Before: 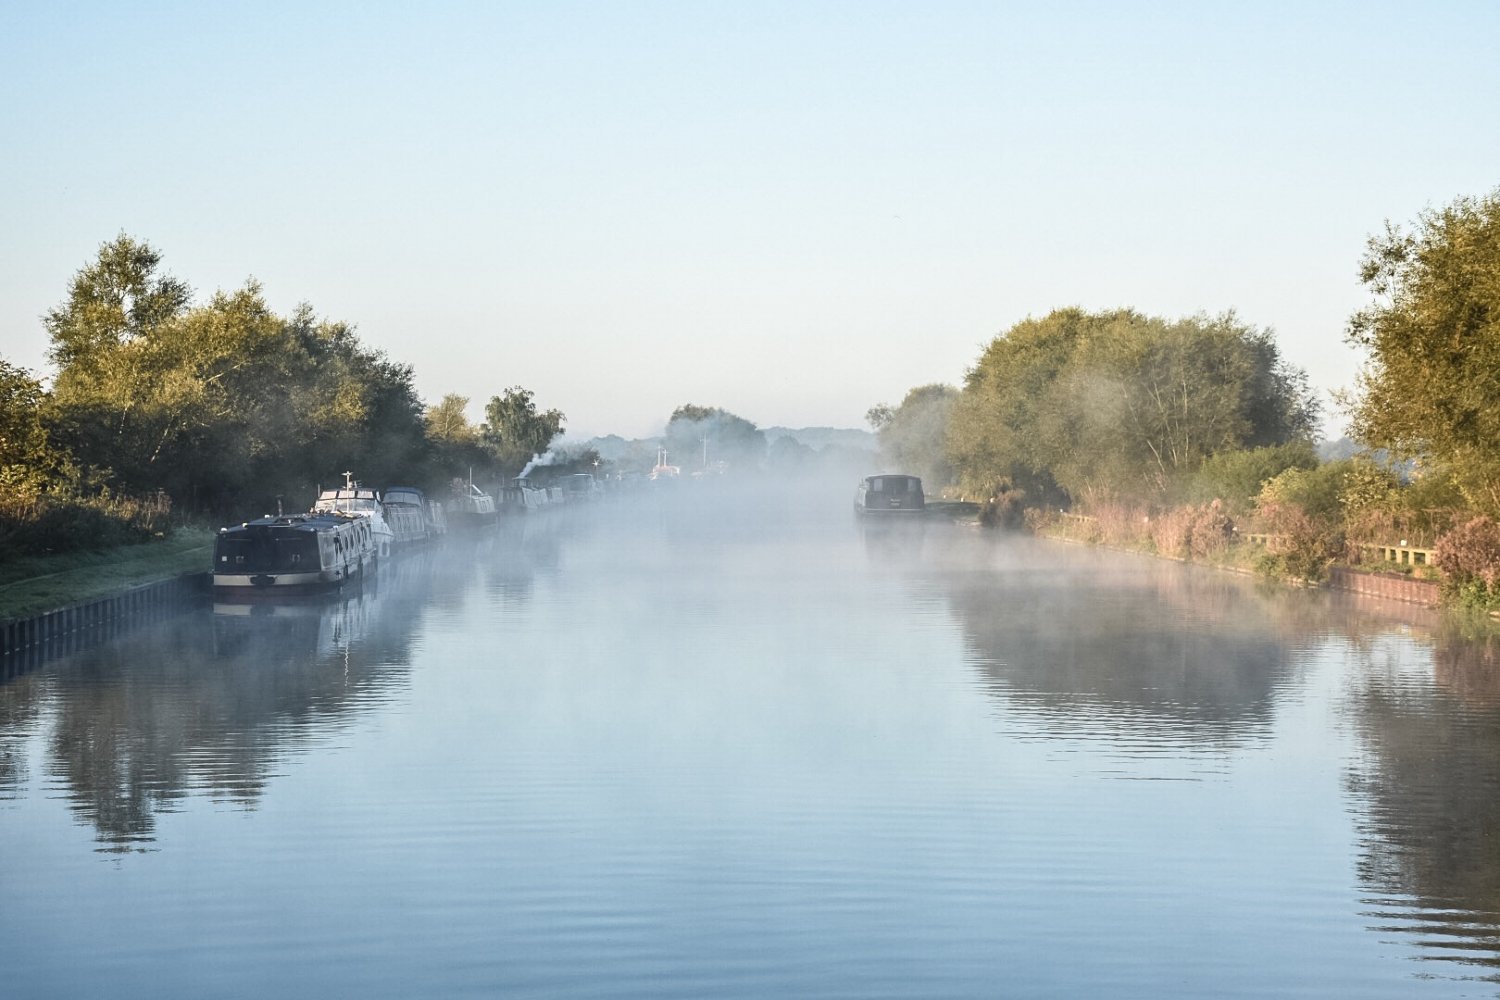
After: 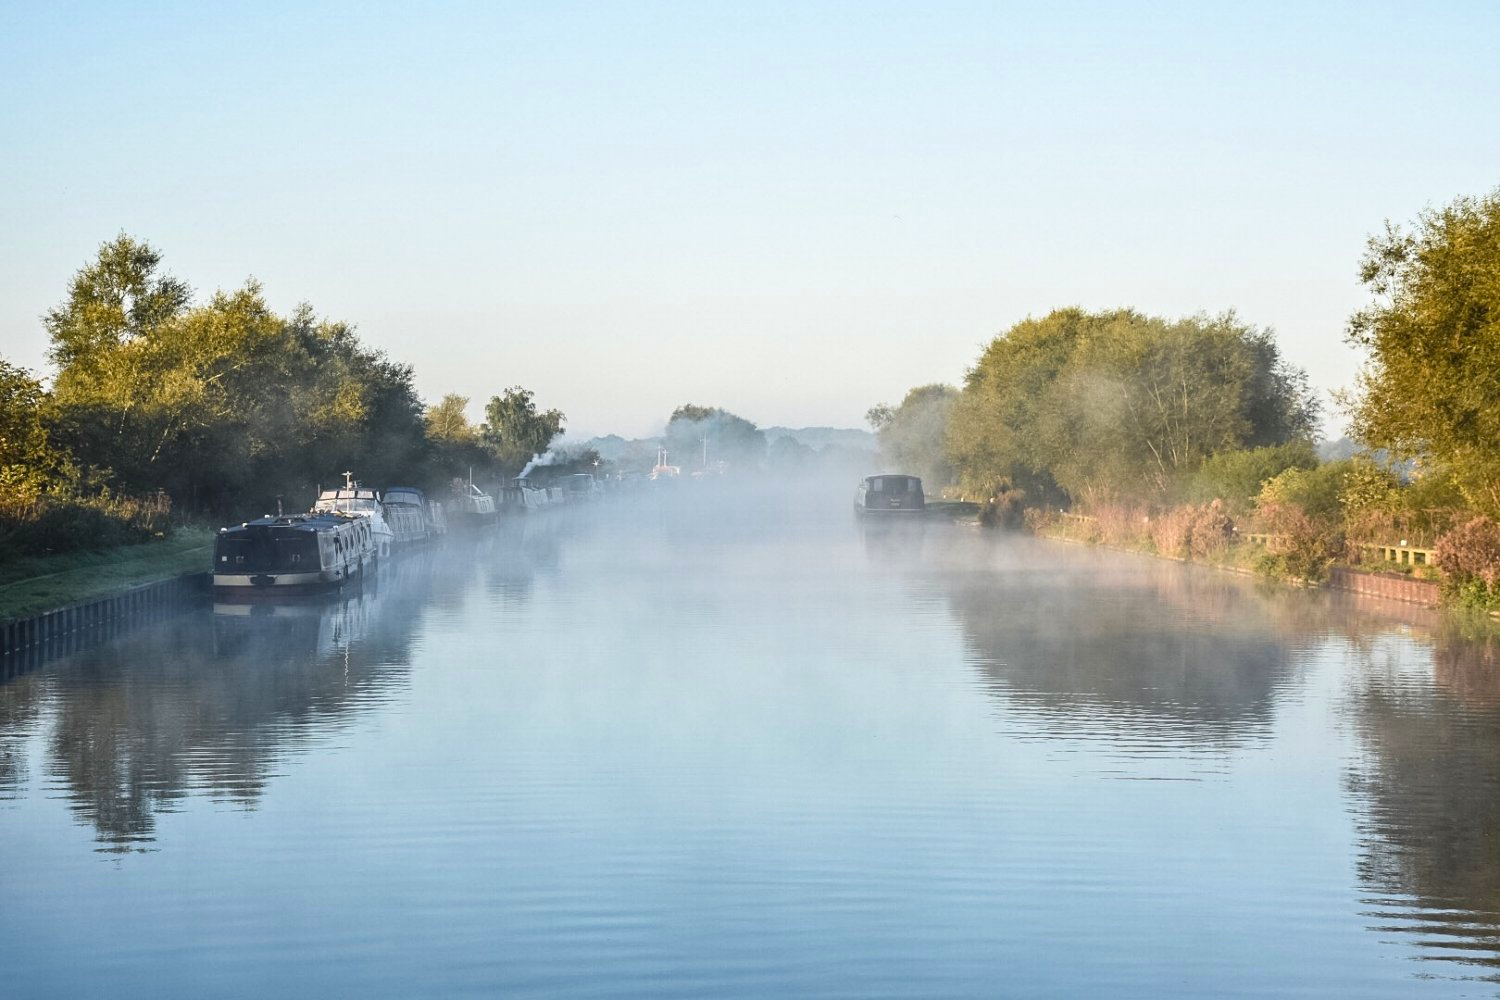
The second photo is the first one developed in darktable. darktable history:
color balance rgb: perceptual saturation grading › global saturation 19.984%, global vibrance 9.194%
